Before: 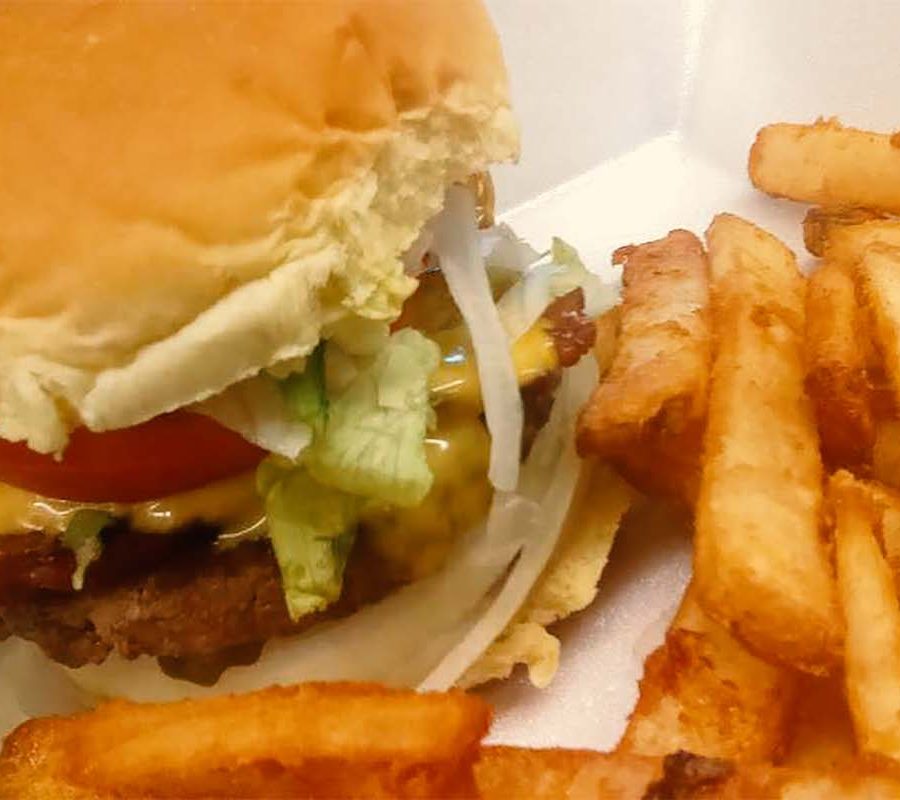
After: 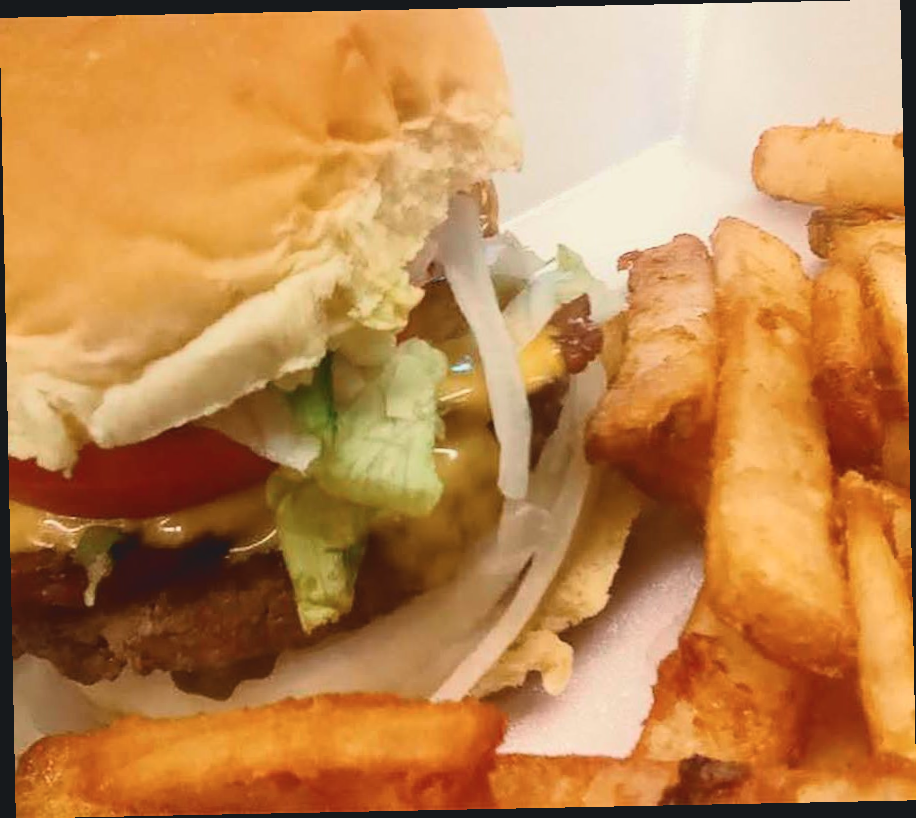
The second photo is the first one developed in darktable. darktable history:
rotate and perspective: rotation -1.17°, automatic cropping off
tone curve: curves: ch0 [(0, 0.084) (0.155, 0.169) (0.46, 0.466) (0.751, 0.788) (1, 0.961)]; ch1 [(0, 0) (0.43, 0.408) (0.476, 0.469) (0.505, 0.503) (0.553, 0.563) (0.592, 0.581) (0.631, 0.625) (1, 1)]; ch2 [(0, 0) (0.505, 0.495) (0.55, 0.557) (0.583, 0.573) (1, 1)], color space Lab, independent channels, preserve colors none
